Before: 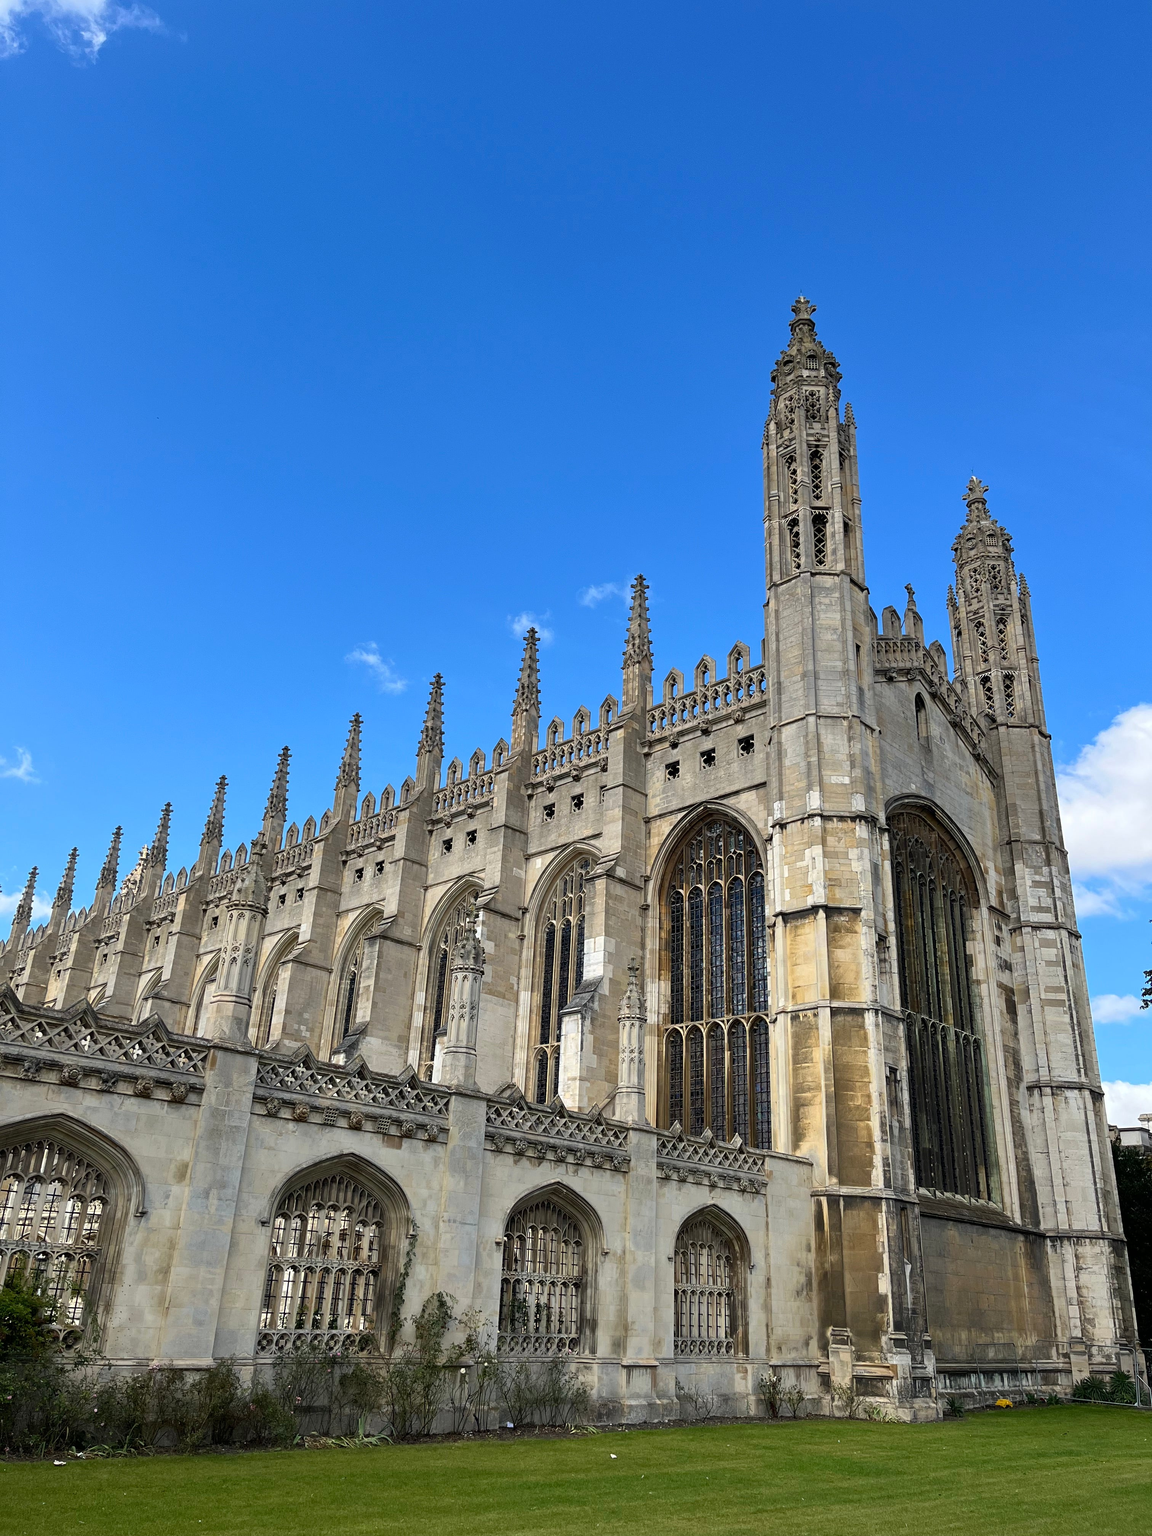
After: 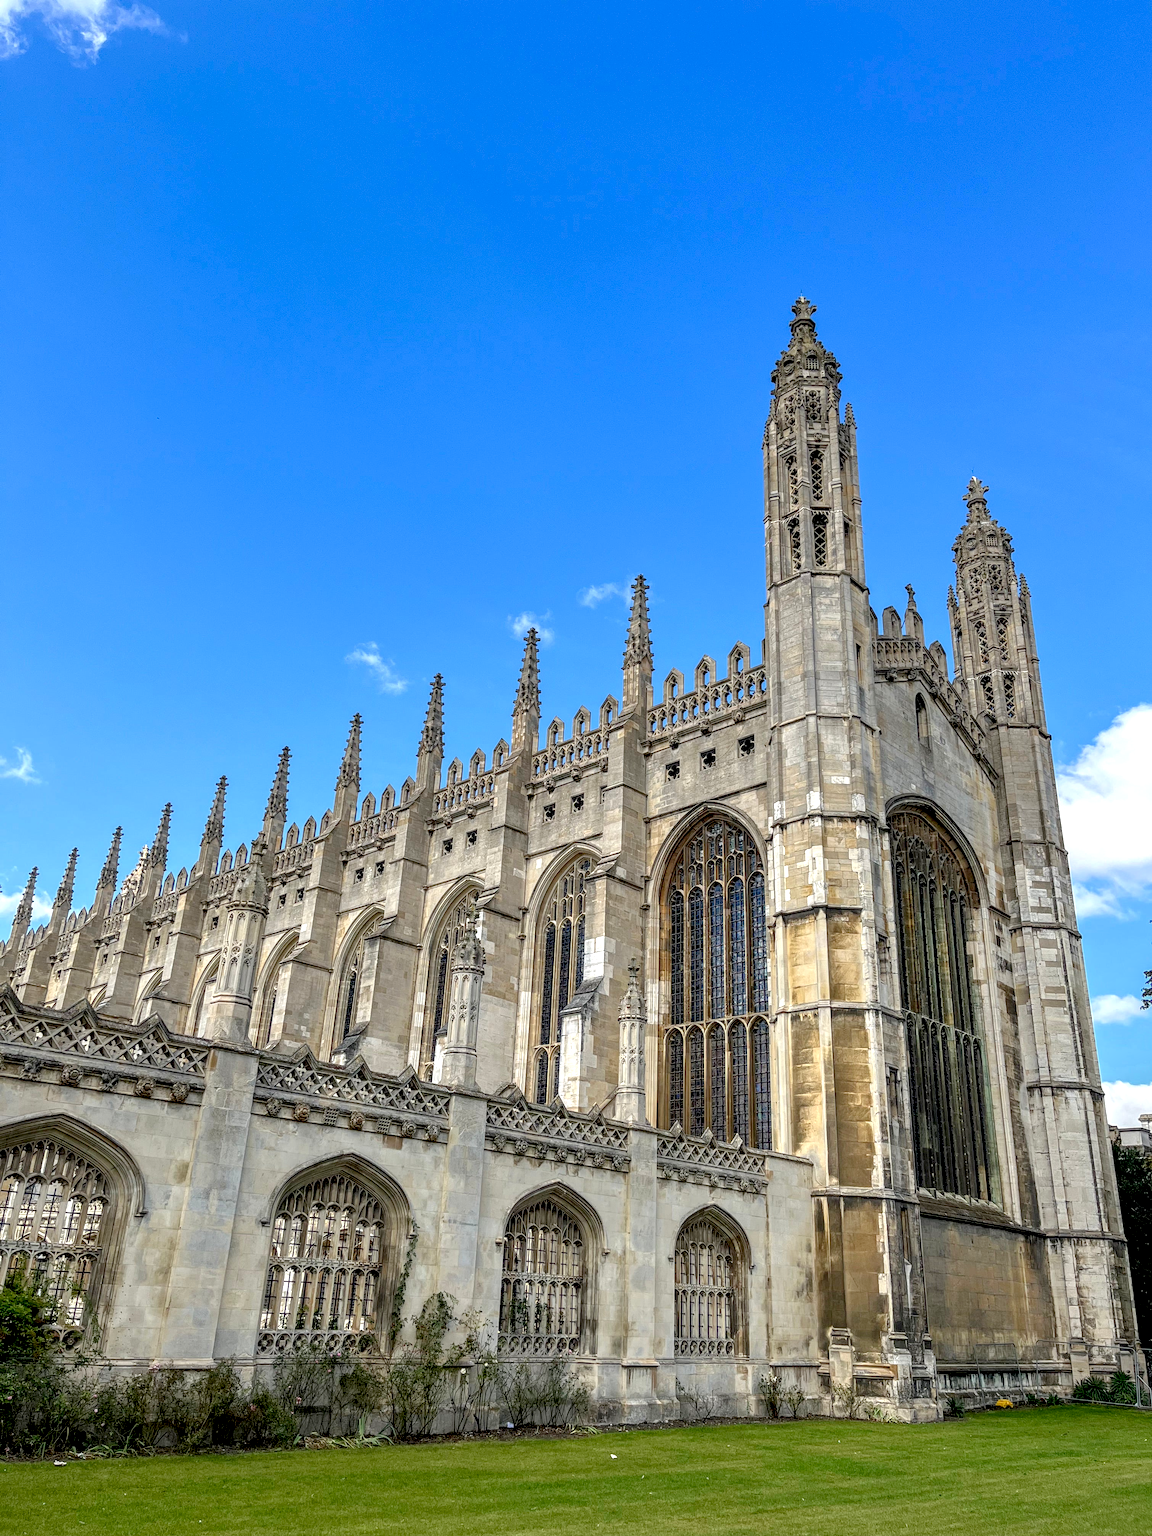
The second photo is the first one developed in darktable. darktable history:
local contrast: highlights 0%, shadows 0%, detail 182%
tone curve: curves: ch0 [(0, 0) (0.004, 0.008) (0.077, 0.156) (0.169, 0.29) (0.774, 0.774) (1, 1)], color space Lab, linked channels, preserve colors none
